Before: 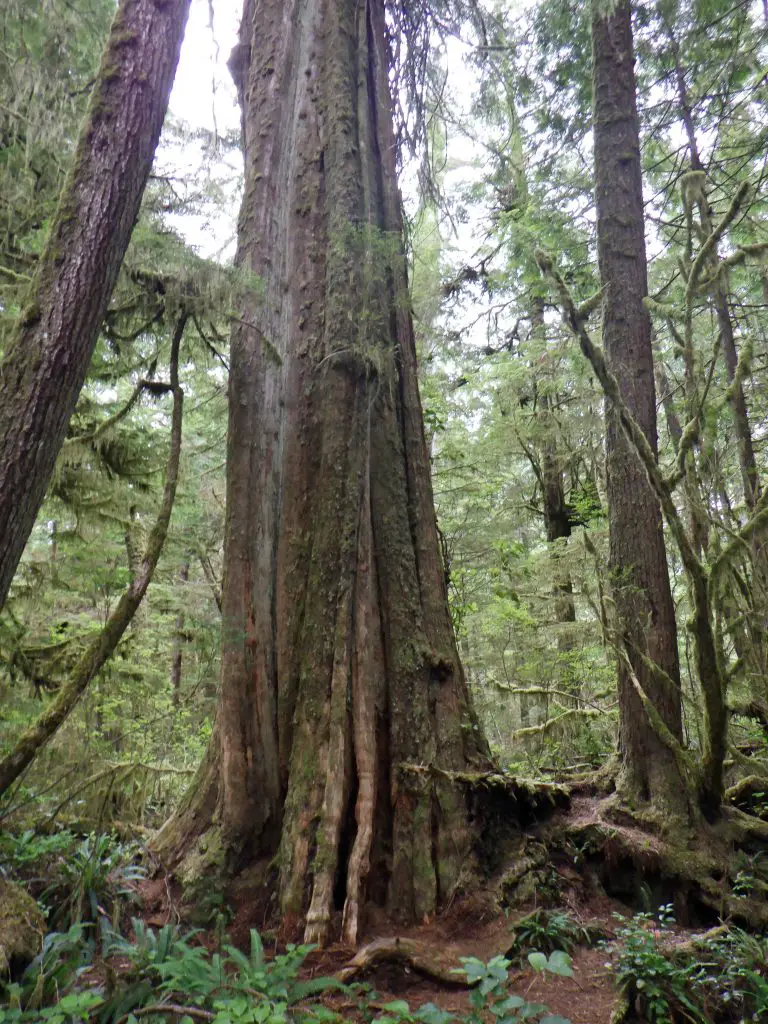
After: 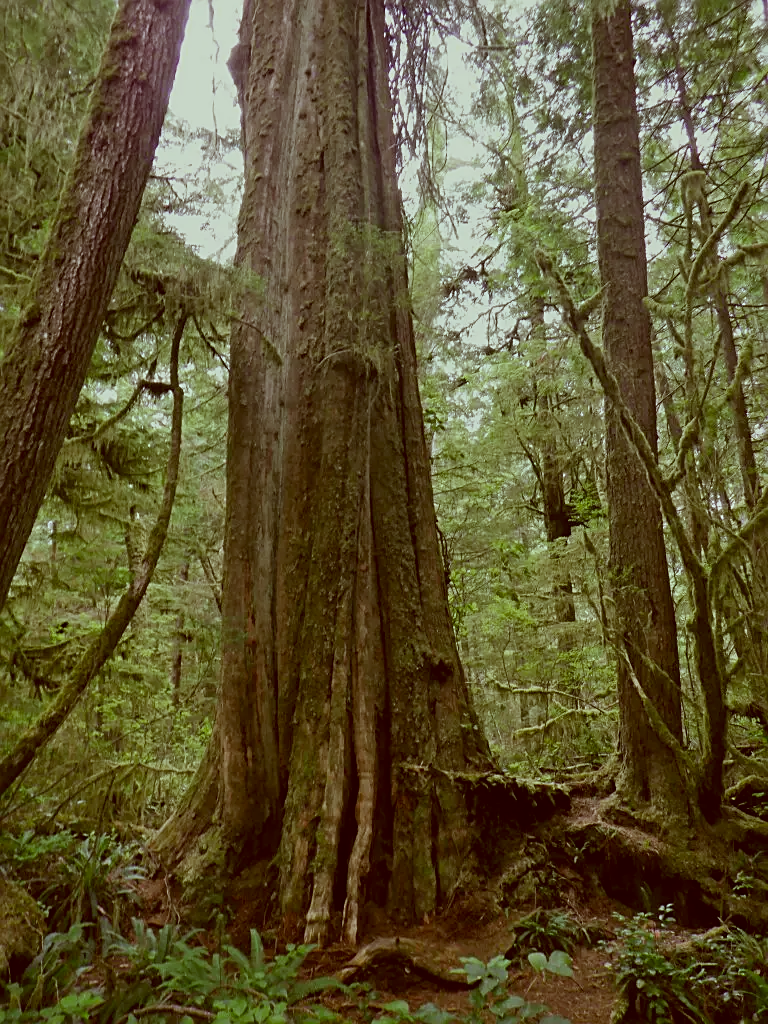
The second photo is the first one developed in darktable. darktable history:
exposure: exposure -0.582 EV, compensate highlight preservation false
sharpen: on, module defaults
white balance: red 0.925, blue 1.046
color correction: highlights a* -5.3, highlights b* 9.8, shadows a* 9.8, shadows b* 24.26
